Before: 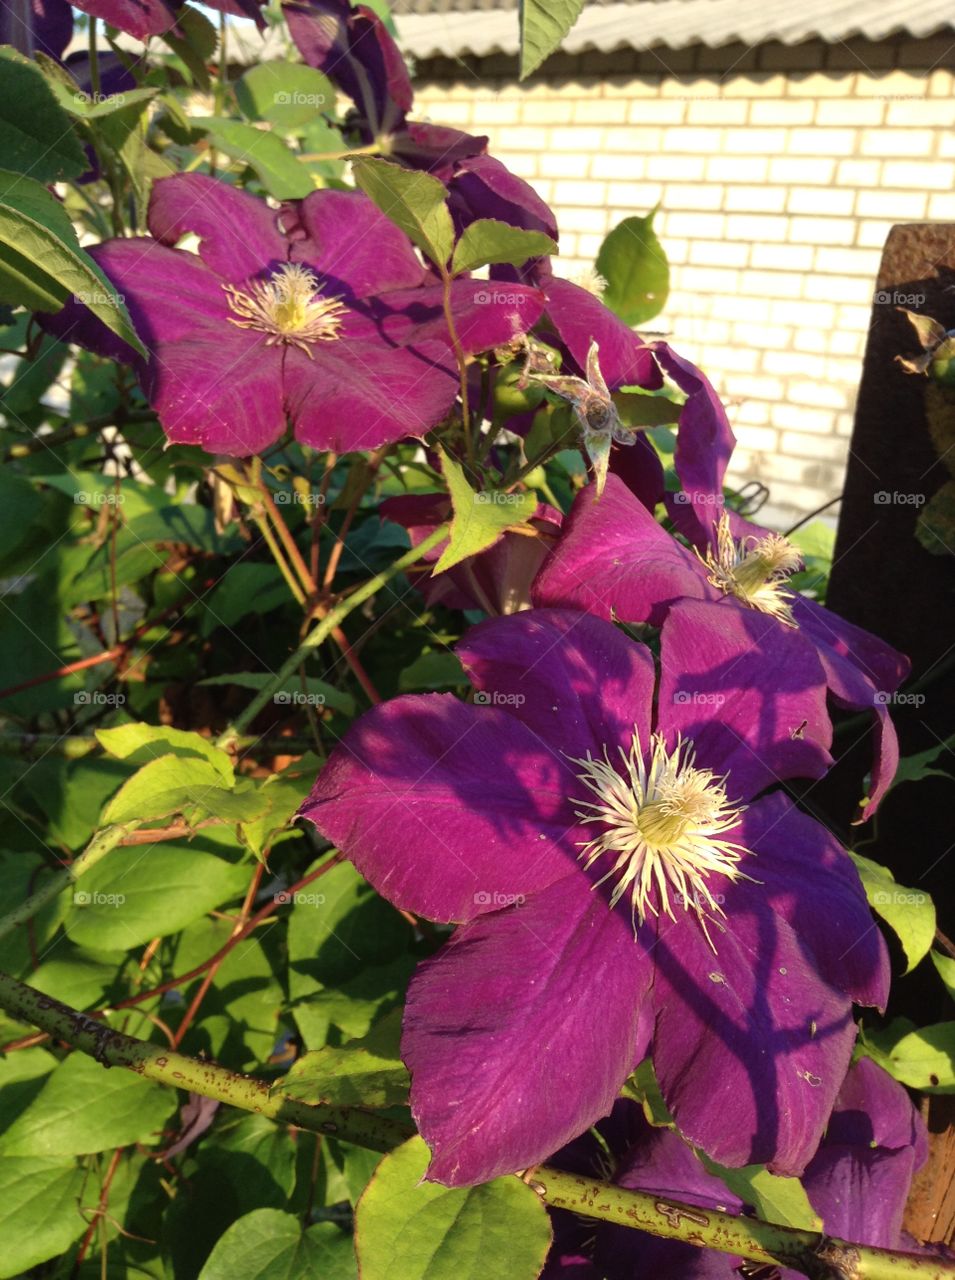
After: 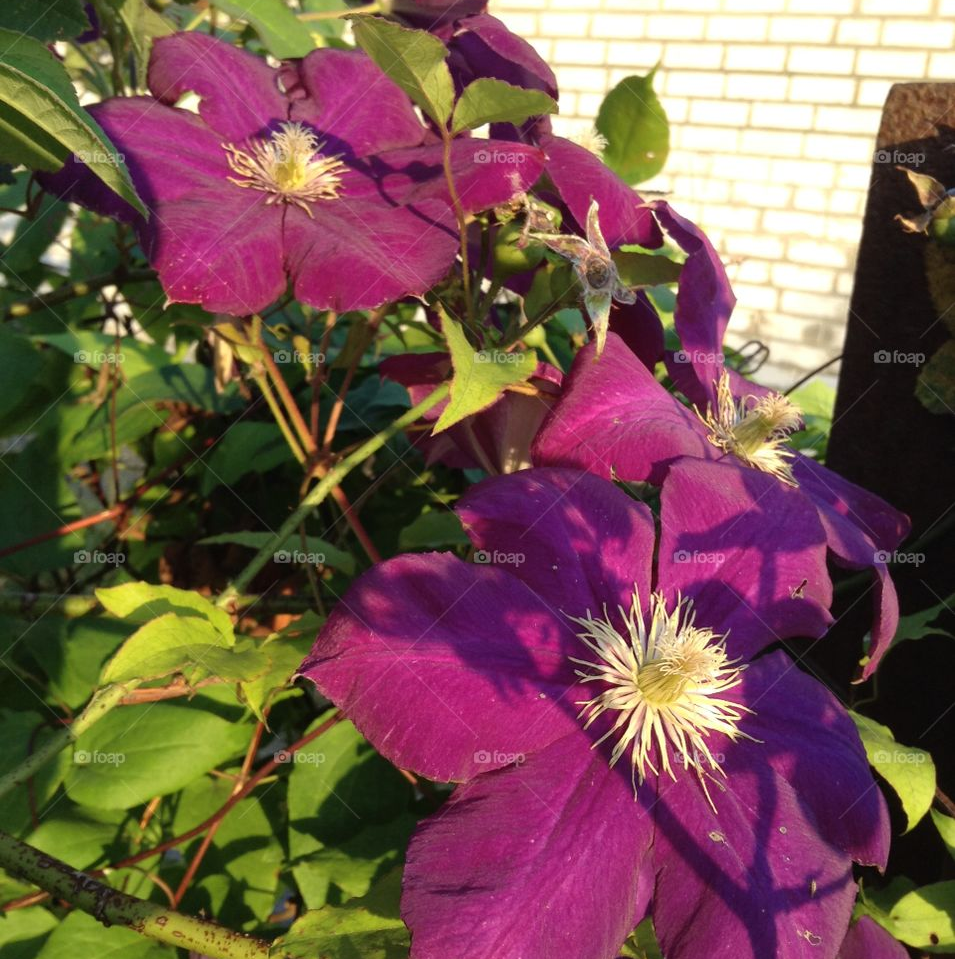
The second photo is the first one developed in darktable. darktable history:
crop: top 11.053%, bottom 13.957%
